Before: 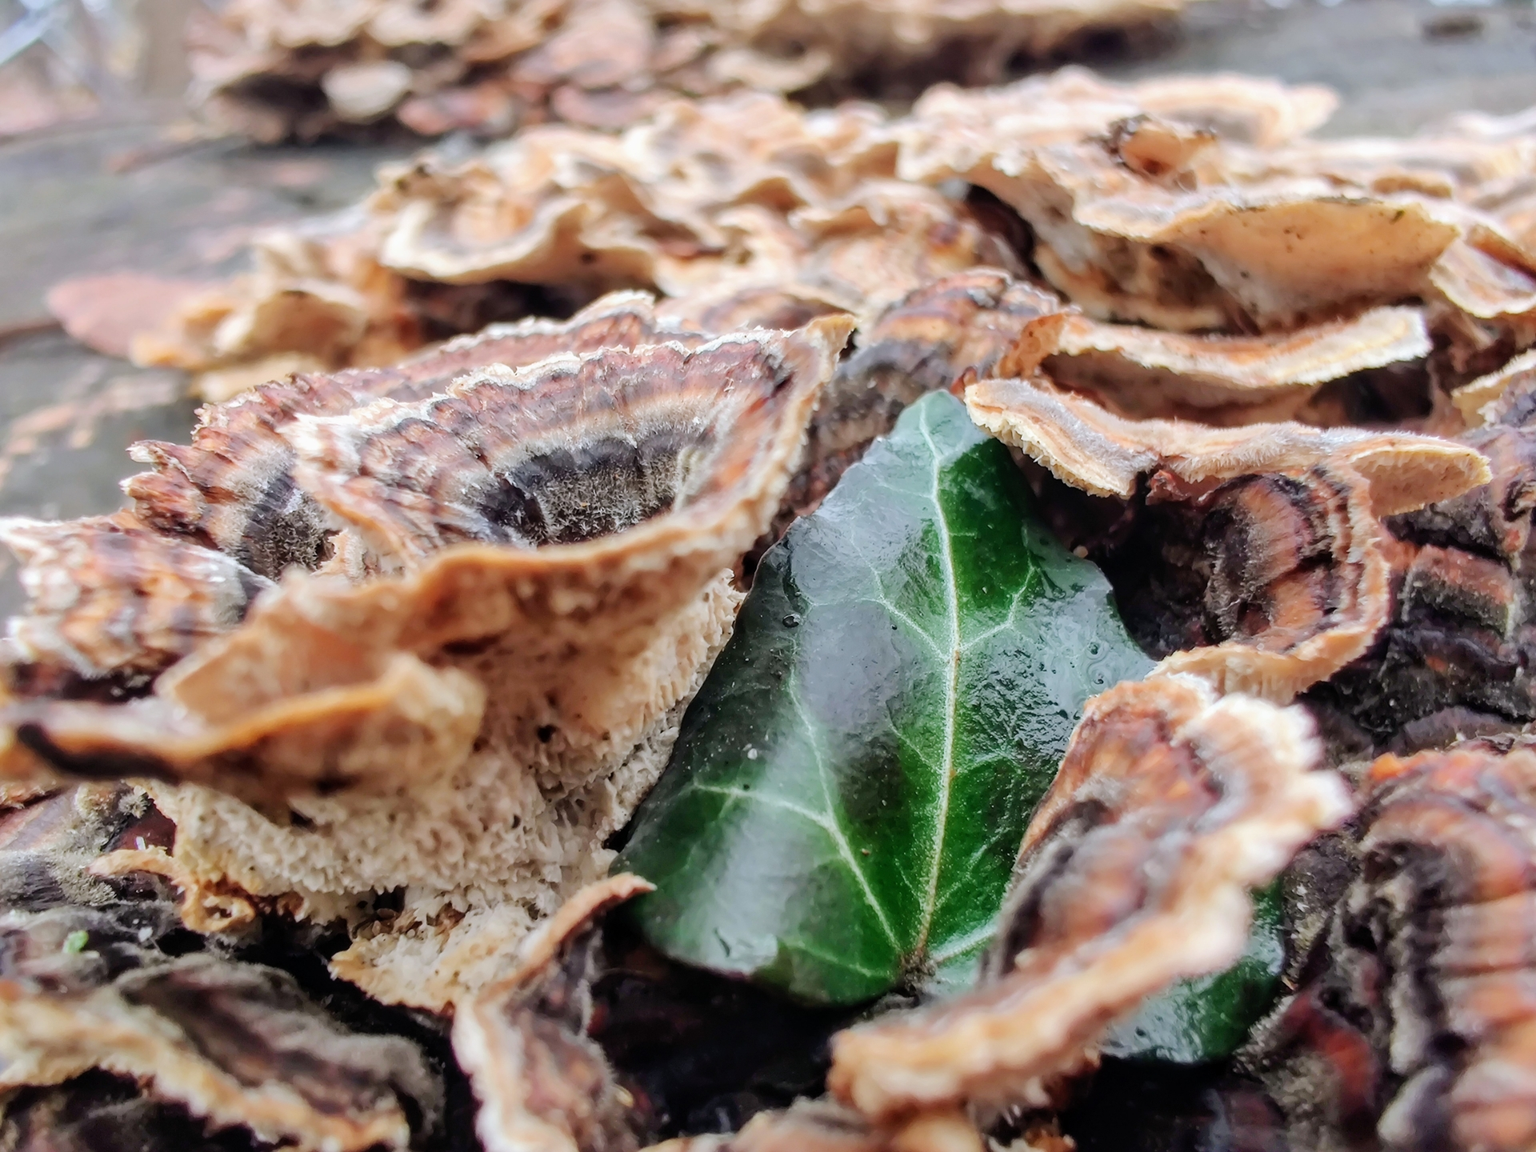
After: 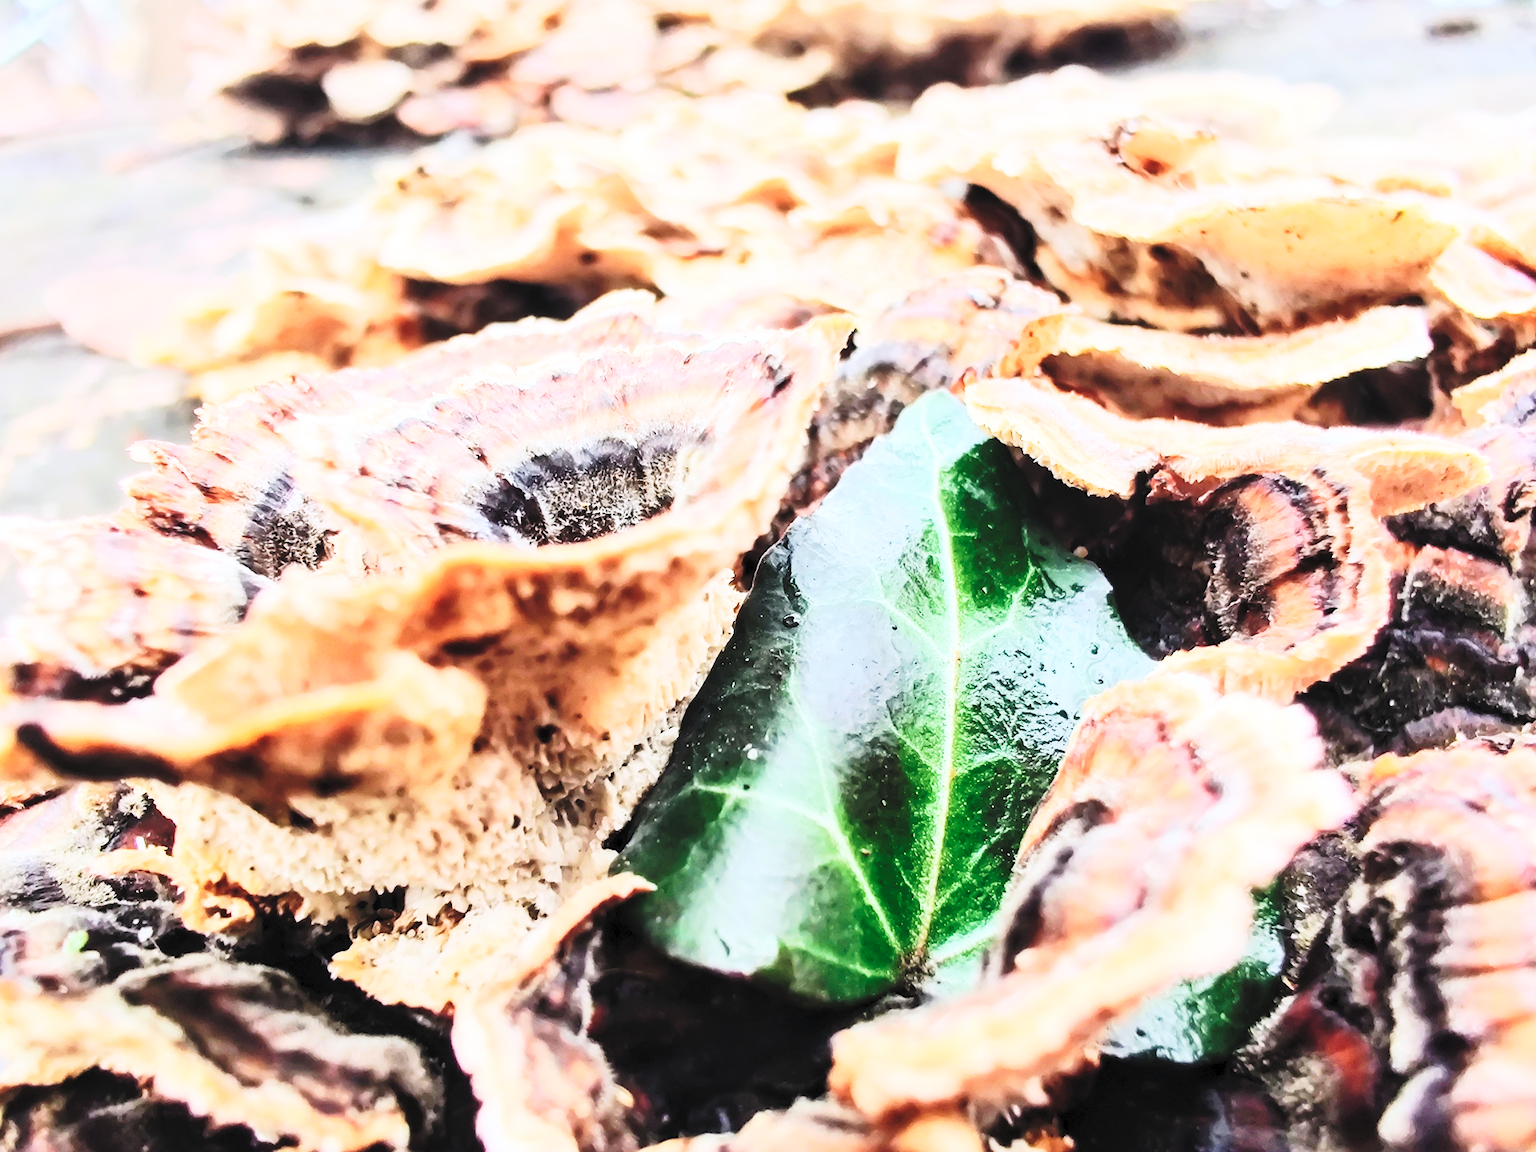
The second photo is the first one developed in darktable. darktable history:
contrast brightness saturation: contrast 0.39, brightness 0.53
exposure: compensate highlight preservation false
base curve: curves: ch0 [(0, 0) (0.036, 0.025) (0.121, 0.166) (0.206, 0.329) (0.605, 0.79) (1, 1)], preserve colors none
